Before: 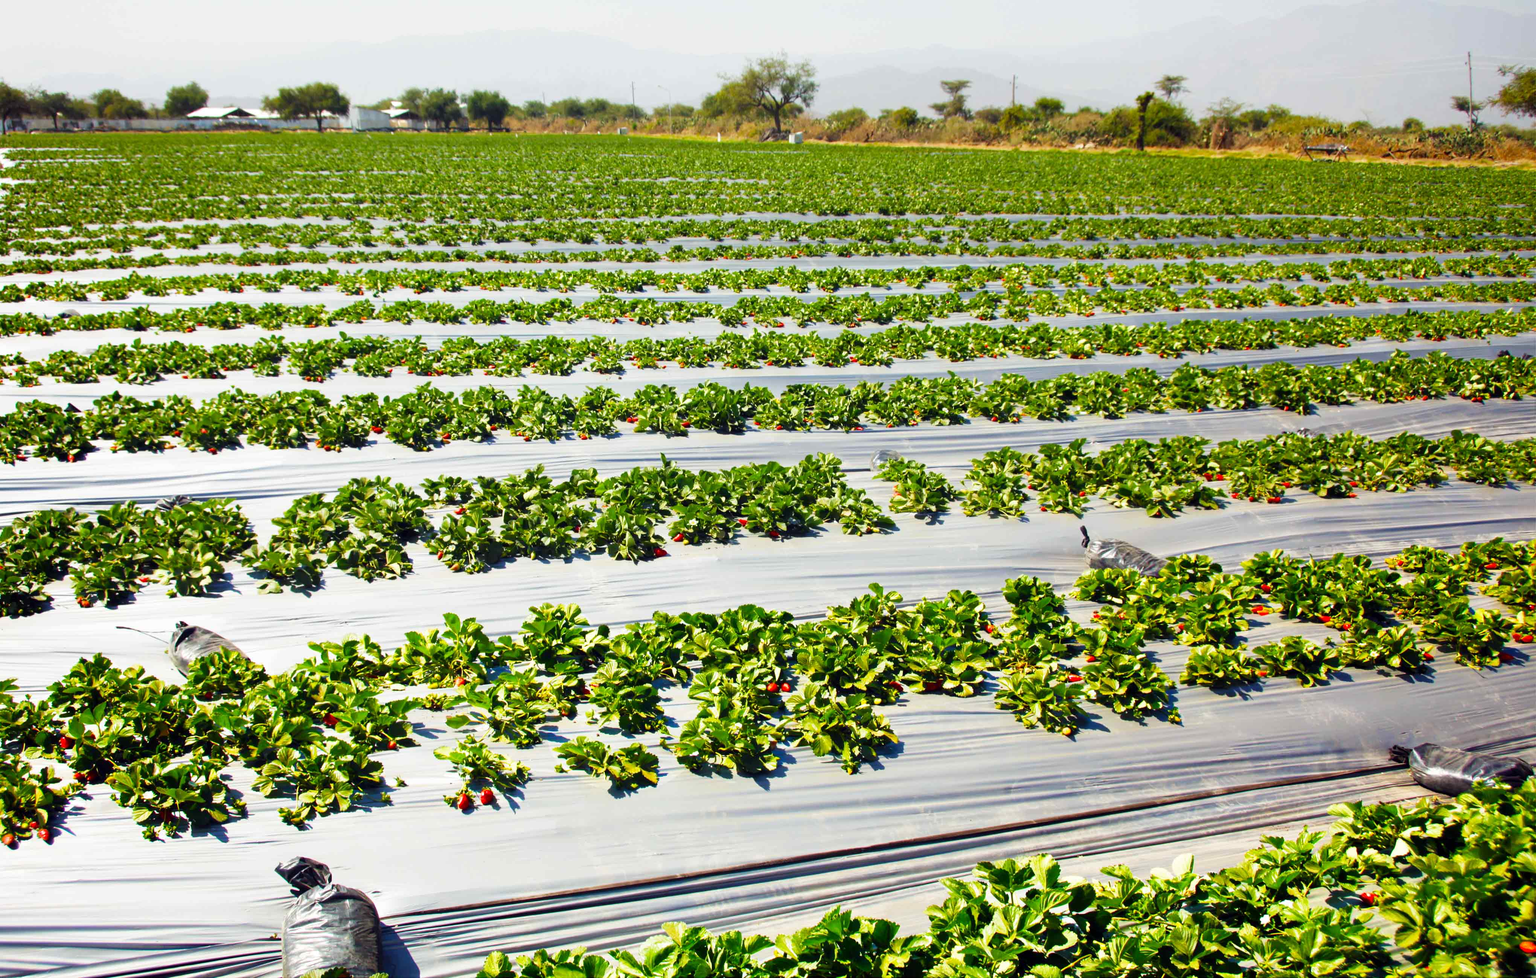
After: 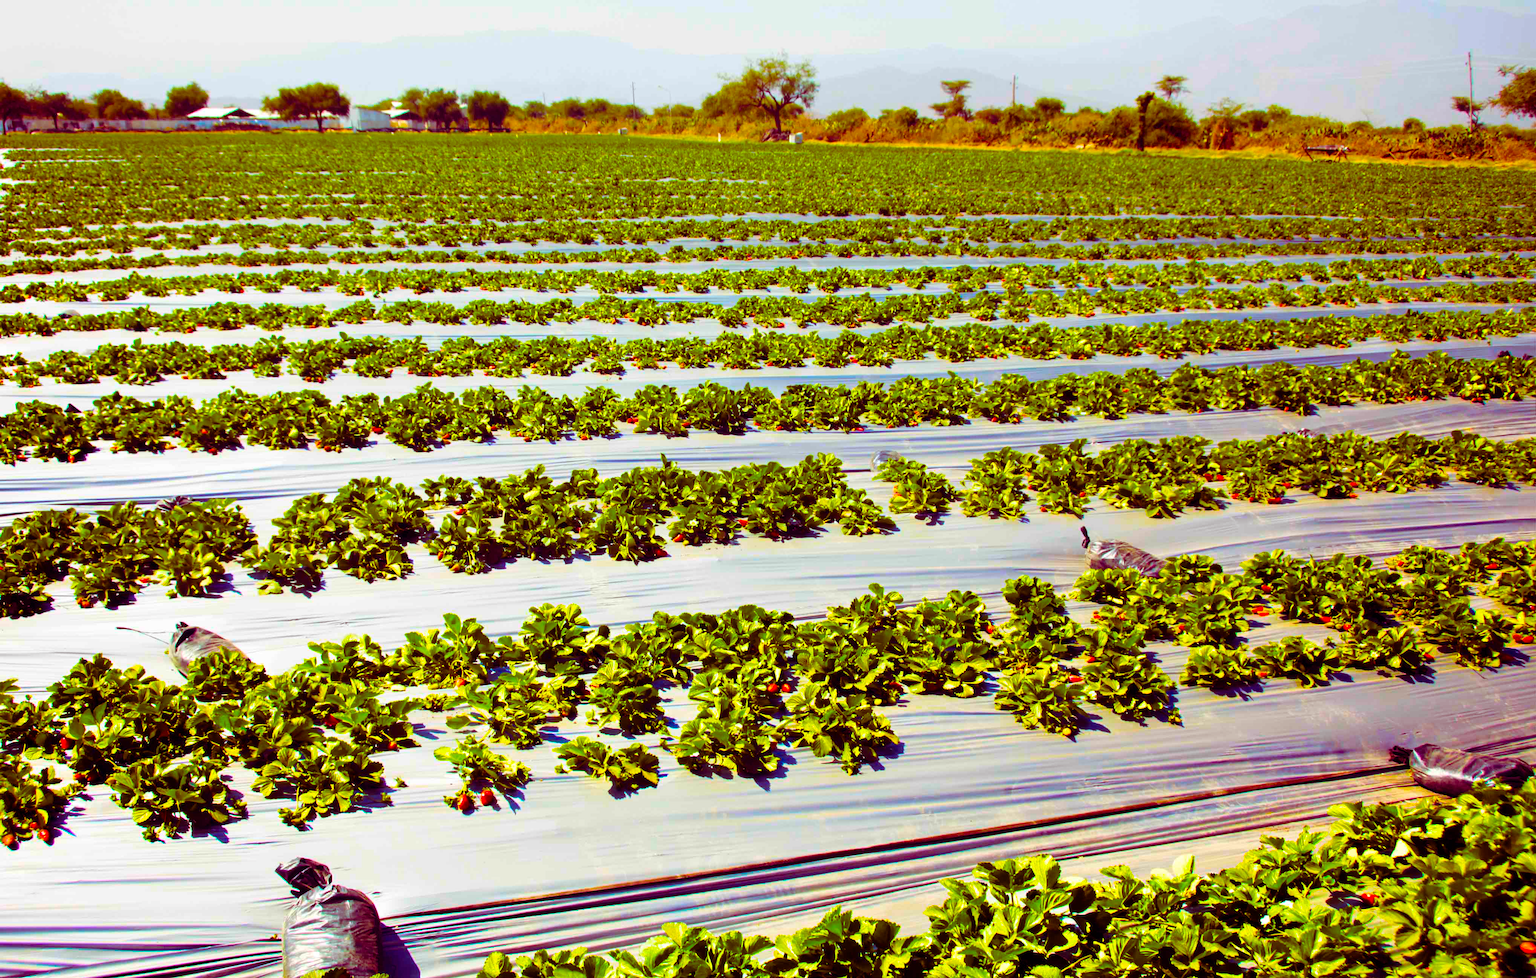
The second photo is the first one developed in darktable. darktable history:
color balance rgb: shadows lift › luminance -18.705%, shadows lift › chroma 35.263%, linear chroma grading › highlights 99.067%, linear chroma grading › global chroma 23.355%, perceptual saturation grading › global saturation 16.868%, global vibrance 9.696%
